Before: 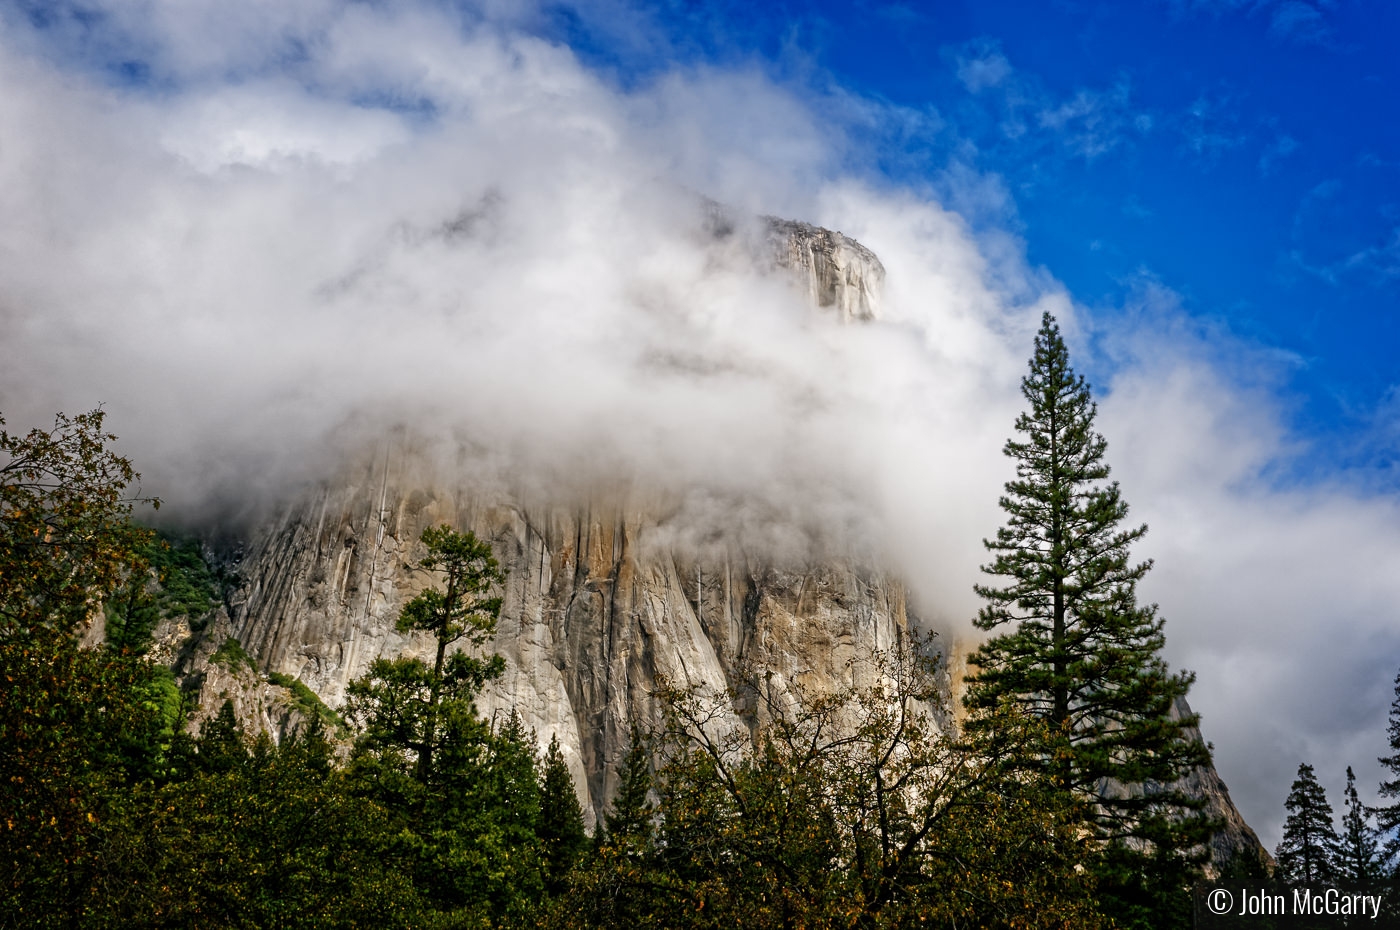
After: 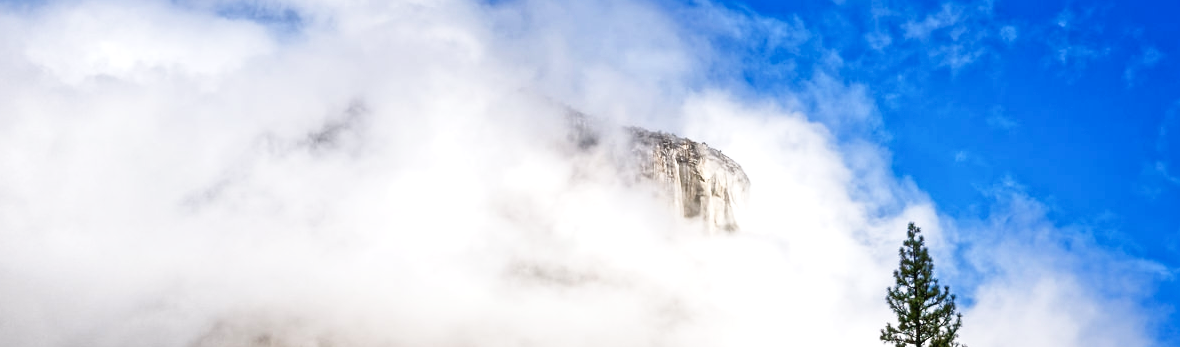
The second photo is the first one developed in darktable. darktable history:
tone equalizer: -8 EV -0.45 EV, -7 EV -0.421 EV, -6 EV -0.319 EV, -5 EV -0.222 EV, -3 EV 0.218 EV, -2 EV 0.319 EV, -1 EV 0.369 EV, +0 EV 0.446 EV, smoothing diameter 24.99%, edges refinement/feathering 8.63, preserve details guided filter
crop and rotate: left 9.671%, top 9.619%, right 6.041%, bottom 53.026%
tone curve: curves: ch0 [(0, 0) (0.003, 0.019) (0.011, 0.022) (0.025, 0.03) (0.044, 0.049) (0.069, 0.08) (0.1, 0.111) (0.136, 0.144) (0.177, 0.189) (0.224, 0.23) (0.277, 0.285) (0.335, 0.356) (0.399, 0.428) (0.468, 0.511) (0.543, 0.597) (0.623, 0.682) (0.709, 0.773) (0.801, 0.865) (0.898, 0.945) (1, 1)], preserve colors none
